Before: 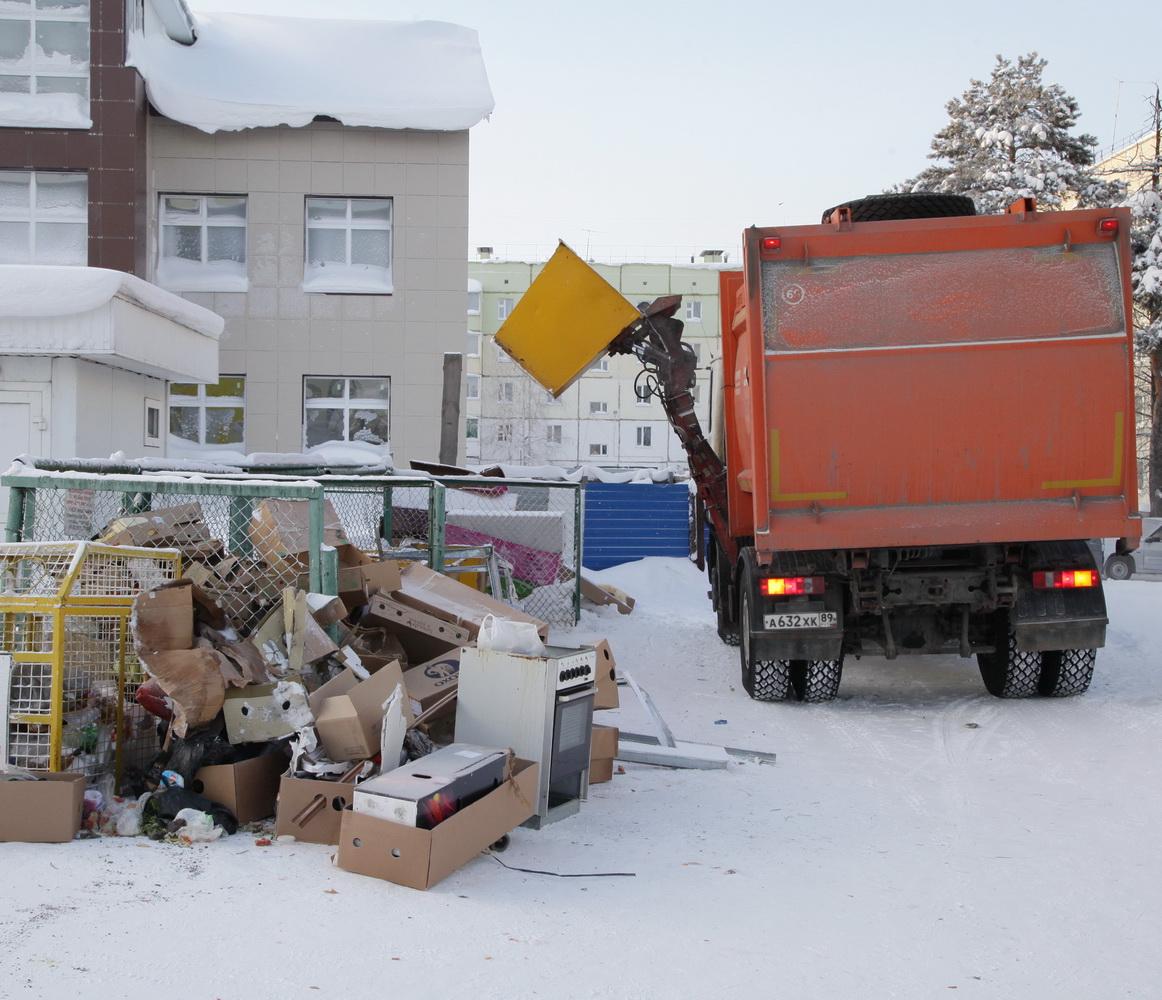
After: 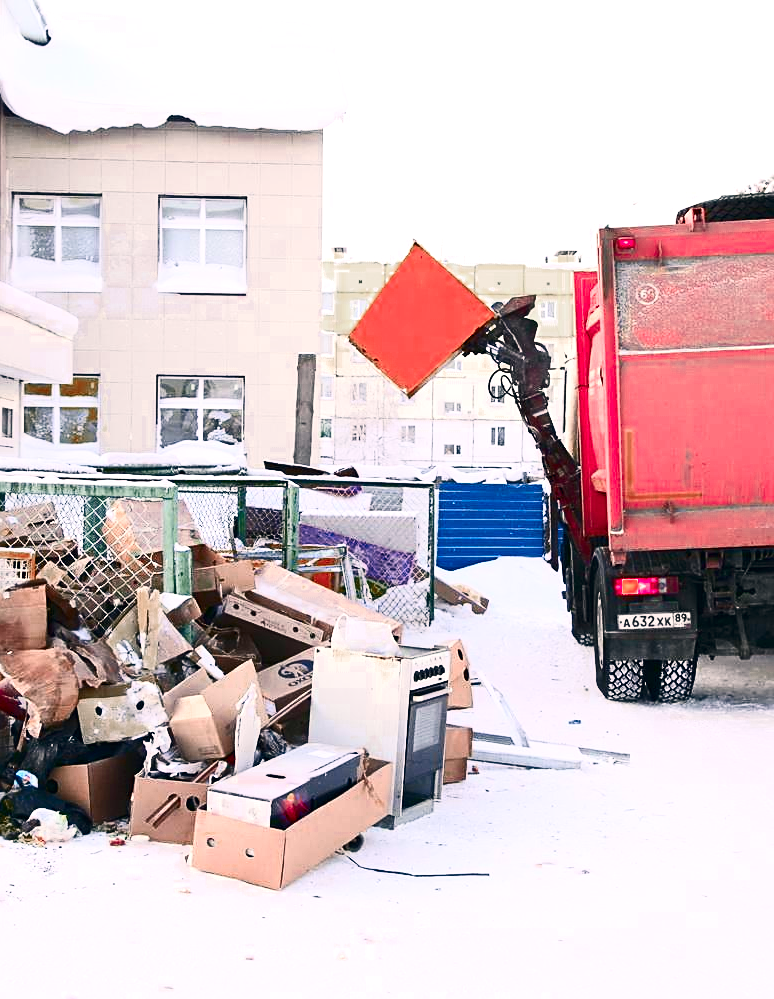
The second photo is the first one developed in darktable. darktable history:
sharpen: on, module defaults
exposure: black level correction 0, exposure 0.7 EV, compensate exposure bias true, compensate highlight preservation false
color balance rgb: perceptual saturation grading › global saturation 20%, perceptual saturation grading › highlights -25%, perceptual saturation grading › shadows 25%
color correction: highlights a* 5.38, highlights b* 5.3, shadows a* -4.26, shadows b* -5.11
color zones: curves: ch0 [(0.006, 0.385) (0.143, 0.563) (0.243, 0.321) (0.352, 0.464) (0.516, 0.456) (0.625, 0.5) (0.75, 0.5) (0.875, 0.5)]; ch1 [(0, 0.5) (0.134, 0.504) (0.246, 0.463) (0.421, 0.515) (0.5, 0.56) (0.625, 0.5) (0.75, 0.5) (0.875, 0.5)]; ch2 [(0, 0.5) (0.131, 0.426) (0.307, 0.289) (0.38, 0.188) (0.513, 0.216) (0.625, 0.548) (0.75, 0.468) (0.838, 0.396) (0.971, 0.311)]
contrast brightness saturation: contrast 0.4, brightness 0.1, saturation 0.21
crop and rotate: left 12.673%, right 20.66%
